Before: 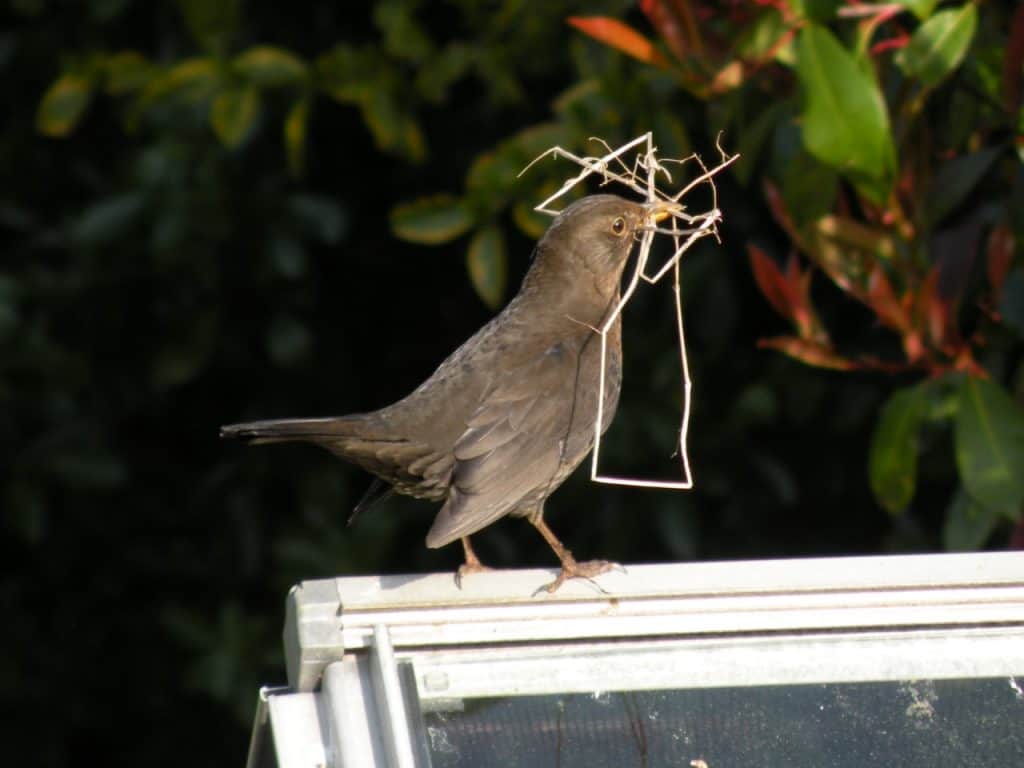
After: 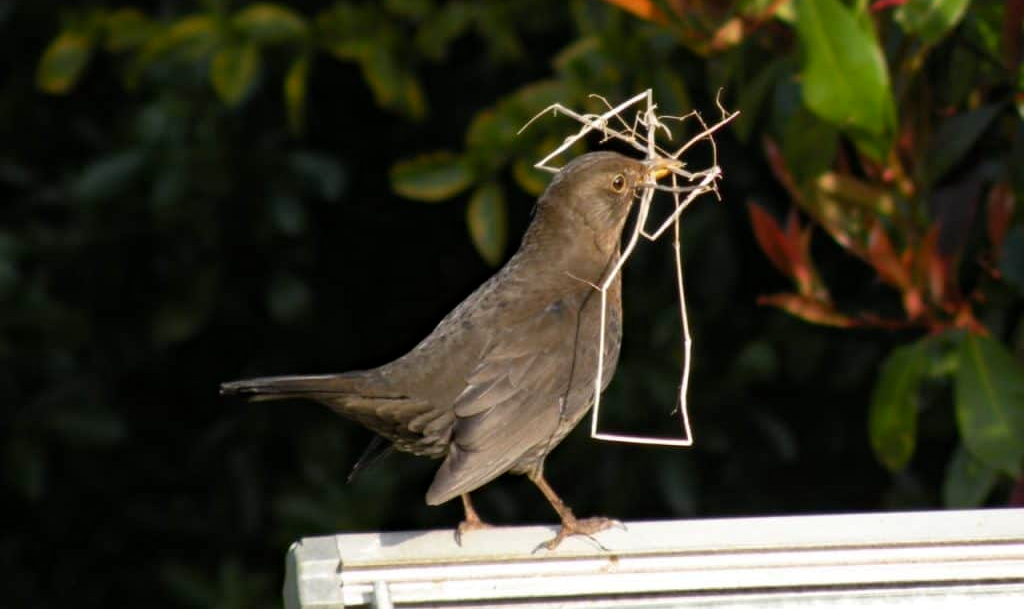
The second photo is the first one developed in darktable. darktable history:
crop and rotate: top 5.667%, bottom 14.937%
haze removal: compatibility mode true, adaptive false
